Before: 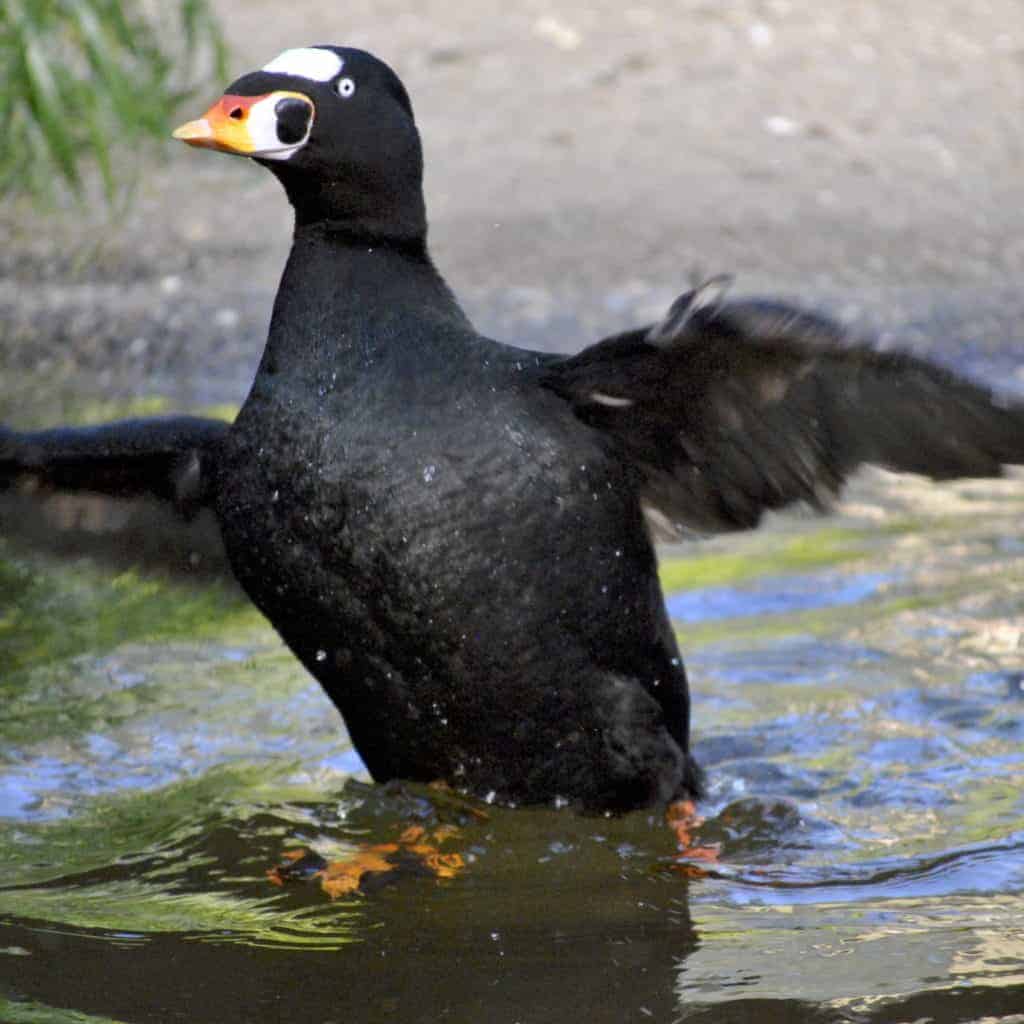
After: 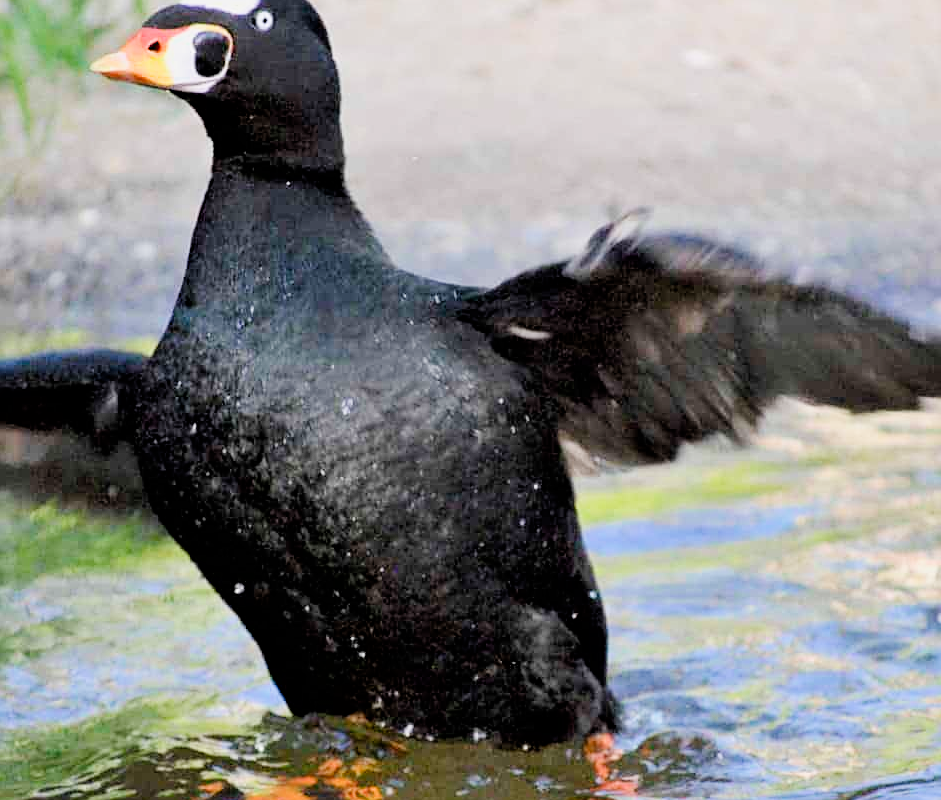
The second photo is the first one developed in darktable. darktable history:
sharpen: on, module defaults
exposure: black level correction 0, exposure 1.105 EV, compensate exposure bias true, compensate highlight preservation false
crop: left 8.098%, top 6.614%, bottom 15.233%
filmic rgb: black relative exposure -7.65 EV, white relative exposure 4.56 EV, hardness 3.61
